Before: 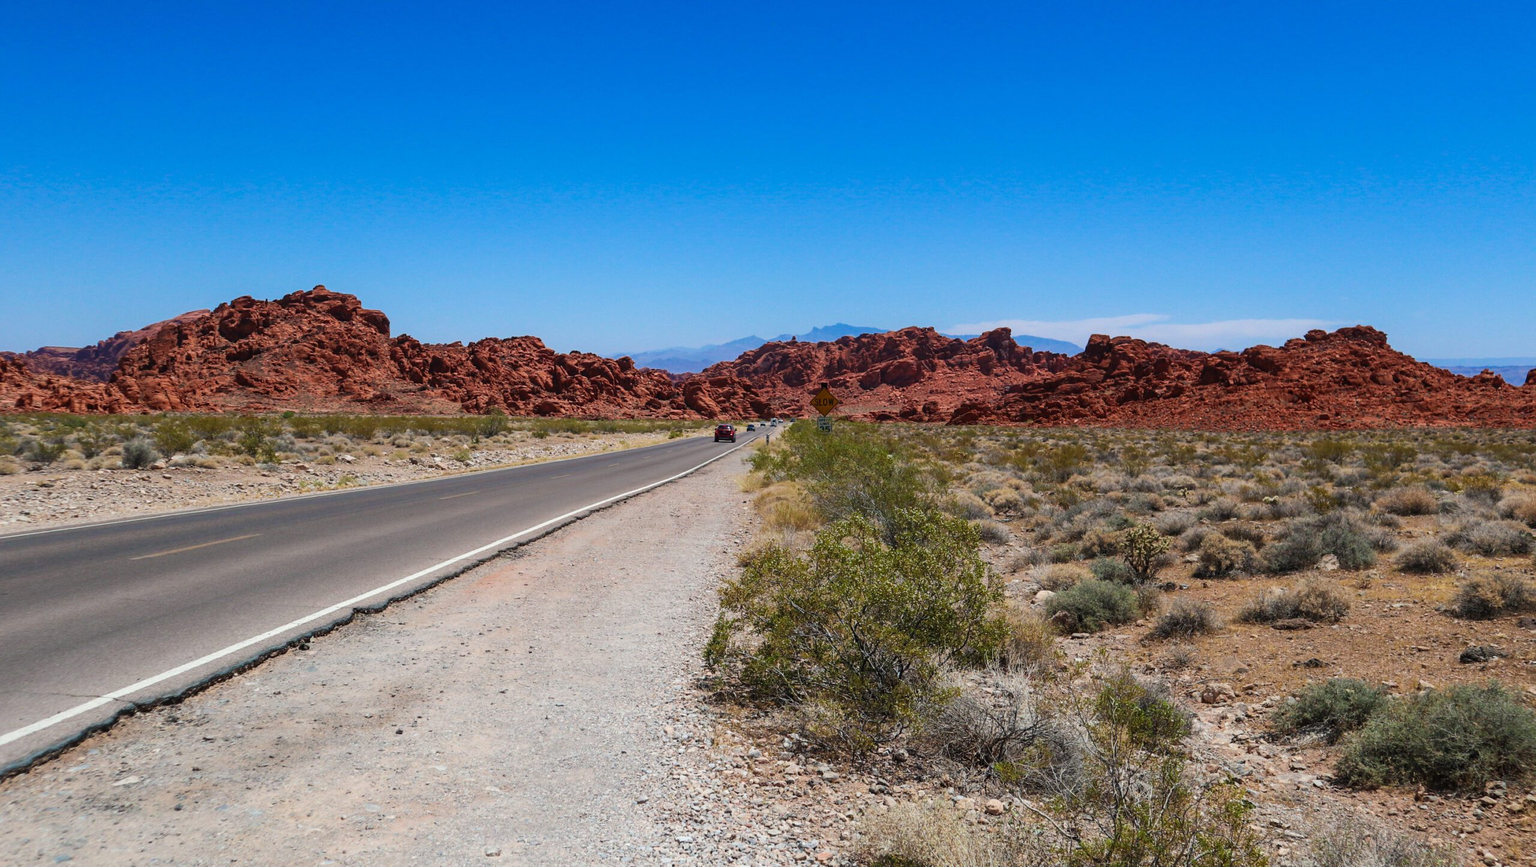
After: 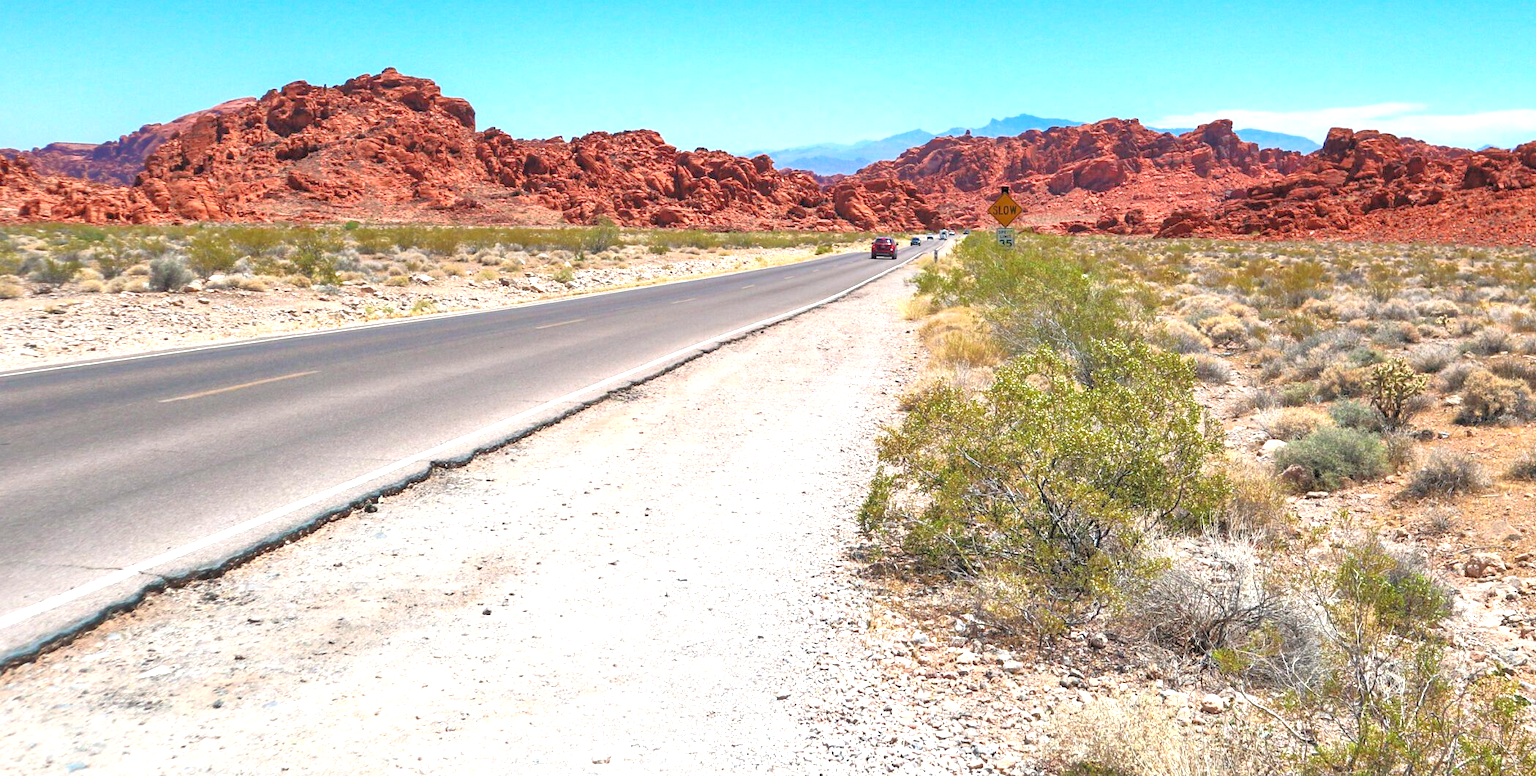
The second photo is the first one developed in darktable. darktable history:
crop: top 26.531%, right 17.959%
exposure: exposure 1.15 EV, compensate highlight preservation false
base curve: curves: ch0 [(0, 0) (0.297, 0.298) (1, 1)], preserve colors none
tone equalizer: -7 EV 0.15 EV, -6 EV 0.6 EV, -5 EV 1.15 EV, -4 EV 1.33 EV, -3 EV 1.15 EV, -2 EV 0.6 EV, -1 EV 0.15 EV, mask exposure compensation -0.5 EV
